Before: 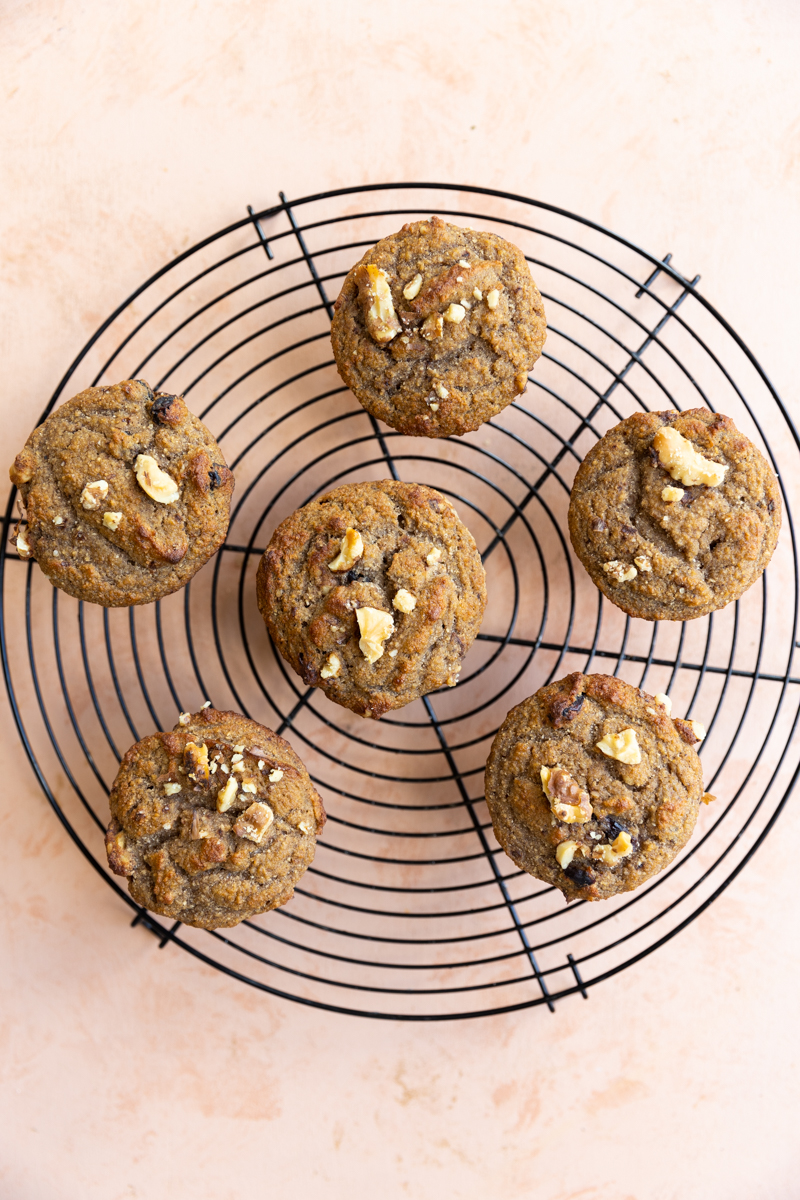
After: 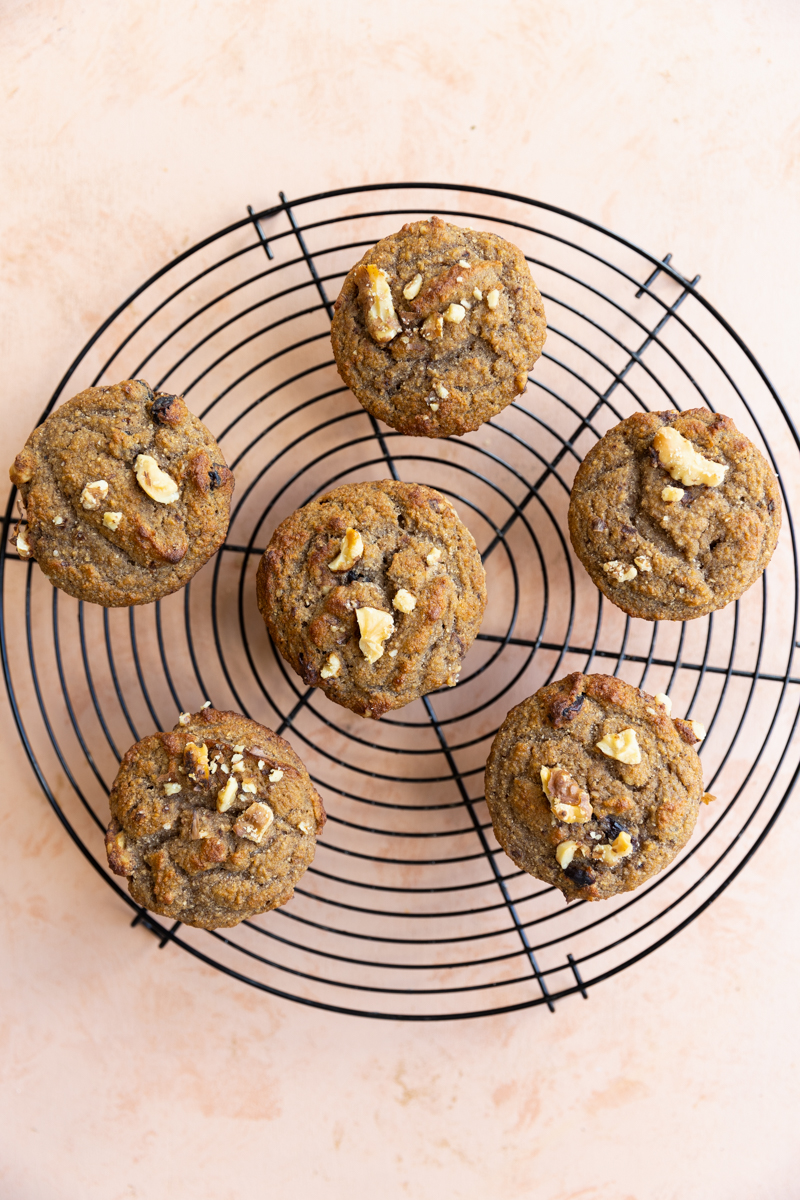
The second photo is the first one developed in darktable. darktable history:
exposure: exposure -0.04 EV, compensate highlight preservation false
tone curve: color space Lab, independent channels, preserve colors none
